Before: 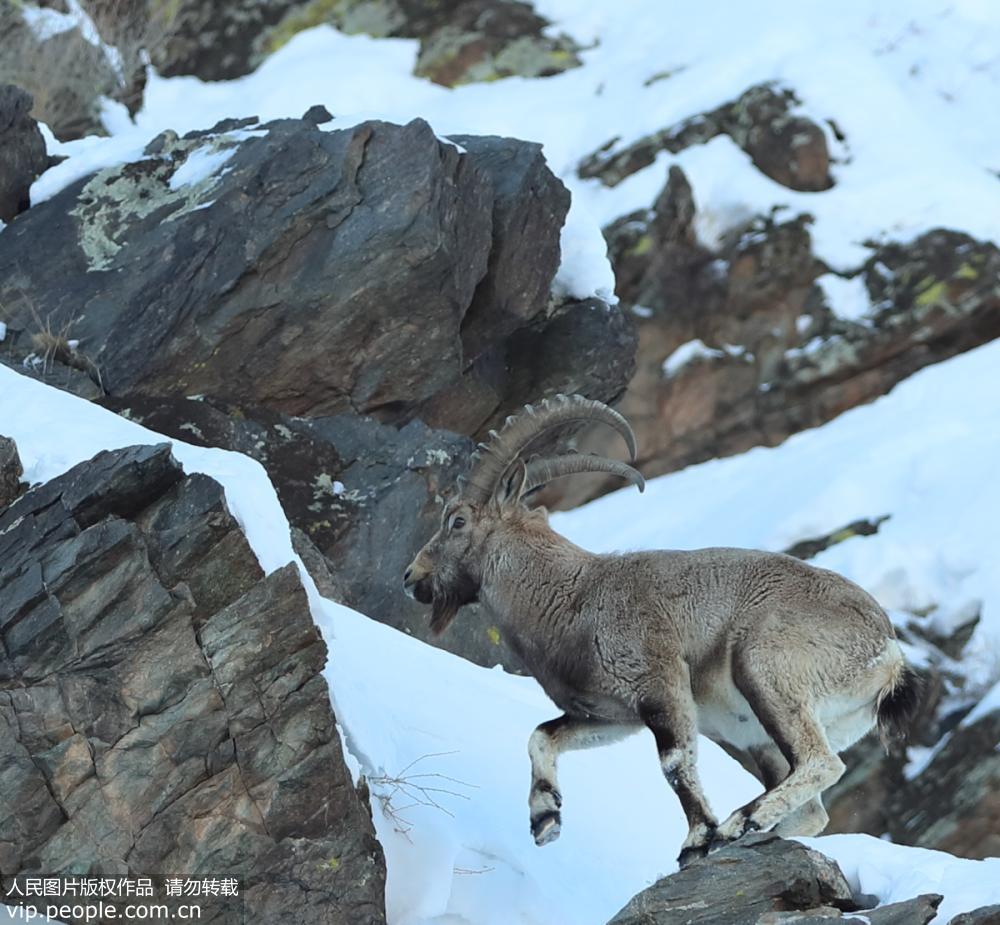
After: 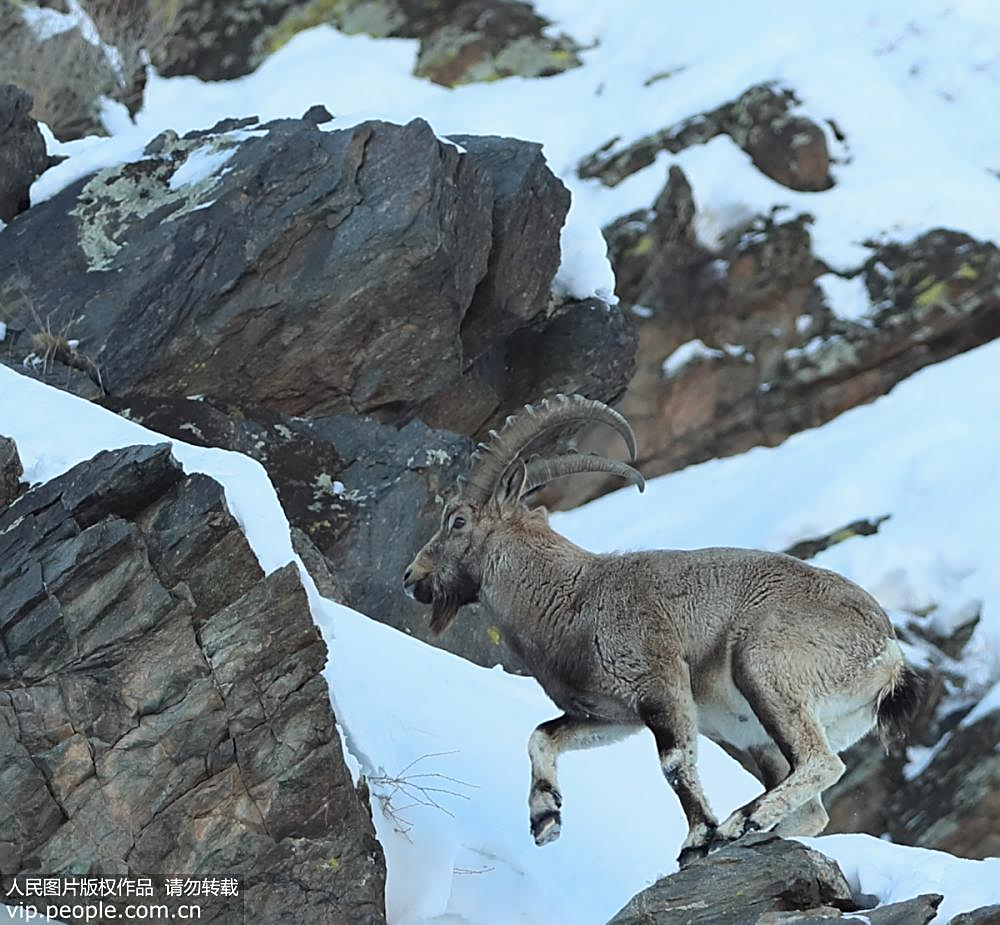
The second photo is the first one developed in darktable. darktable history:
exposure: exposure -0.048 EV, compensate highlight preservation false
sharpen: on, module defaults
